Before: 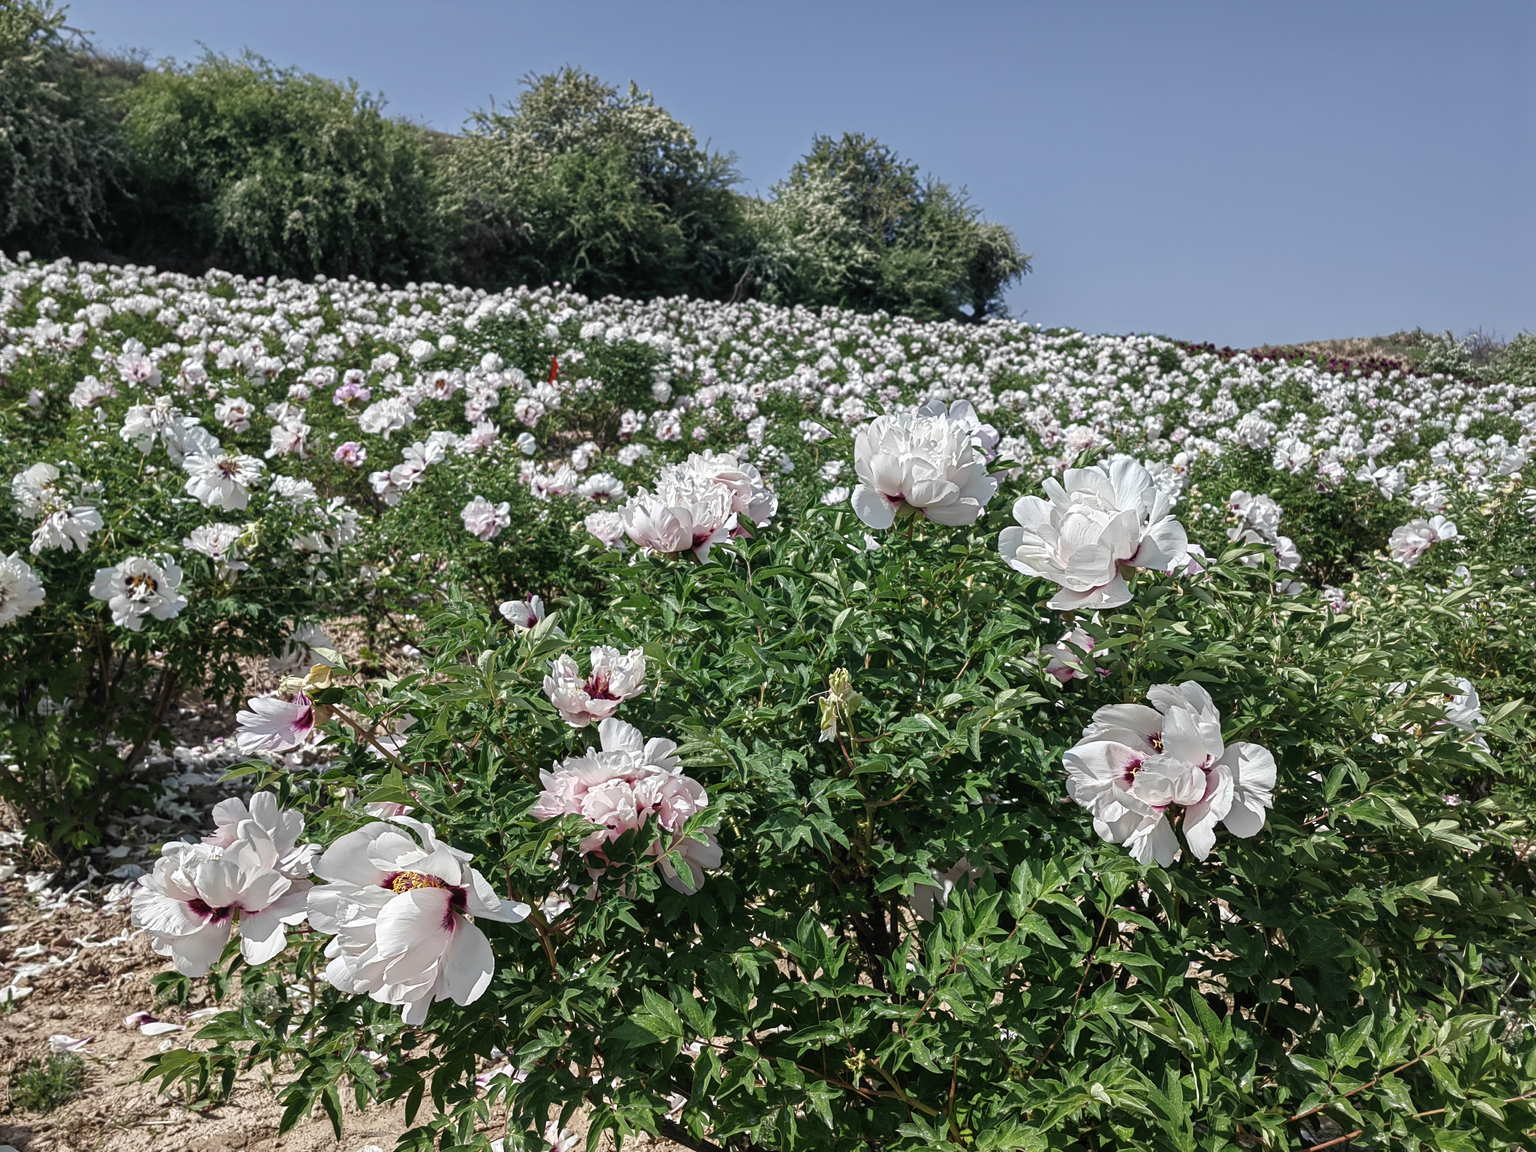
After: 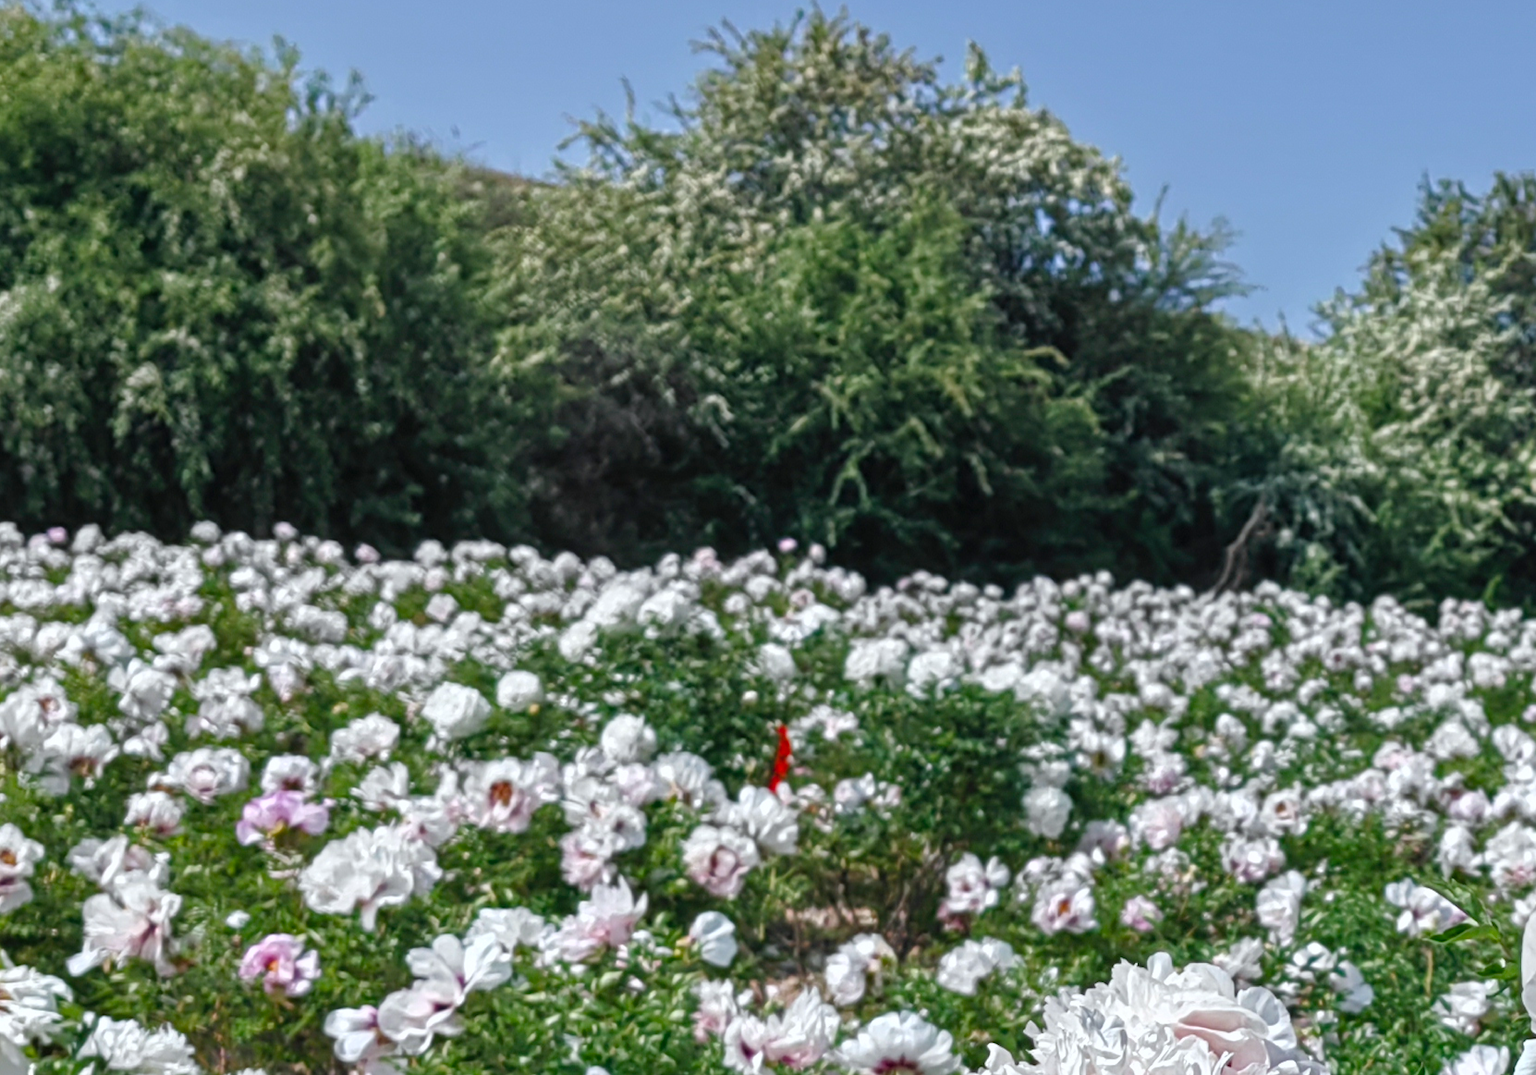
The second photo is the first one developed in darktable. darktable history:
contrast brightness saturation: contrast 0.05, brightness 0.06, saturation 0.01
crop: left 15.452%, top 5.459%, right 43.956%, bottom 56.62%
white balance: red 0.982, blue 1.018
color balance rgb: perceptual saturation grading › global saturation 20%, perceptual saturation grading › highlights -25%, perceptual saturation grading › shadows 25%
